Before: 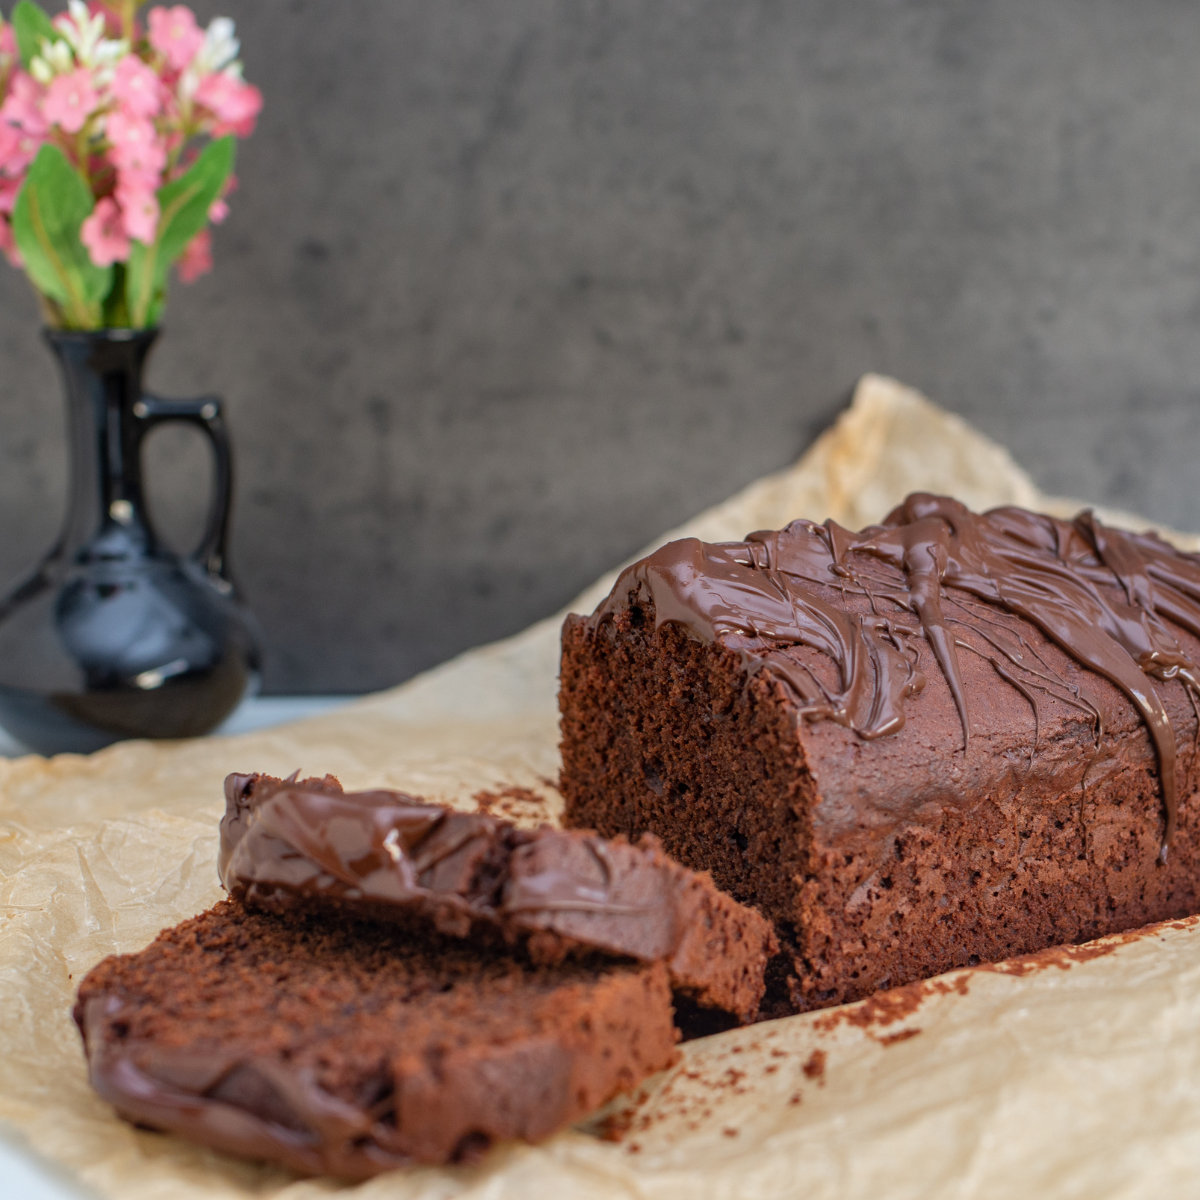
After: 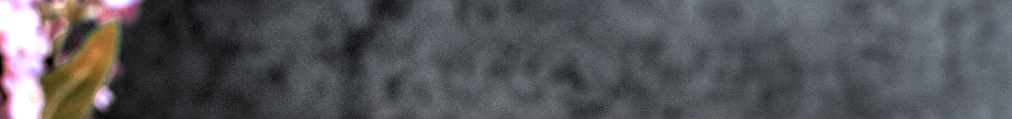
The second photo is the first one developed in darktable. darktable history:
exposure: black level correction 0, exposure 1.2 EV, compensate exposure bias true, compensate highlight preservation false
sharpen: on, module defaults
white balance: red 0.931, blue 1.11
contrast brightness saturation: saturation -0.05
shadows and highlights: shadows 60, soften with gaussian
color zones: curves: ch0 [(0.006, 0.385) (0.143, 0.563) (0.243, 0.321) (0.352, 0.464) (0.516, 0.456) (0.625, 0.5) (0.75, 0.5) (0.875, 0.5)]; ch1 [(0, 0.5) (0.134, 0.504) (0.246, 0.463) (0.421, 0.515) (0.5, 0.56) (0.625, 0.5) (0.75, 0.5) (0.875, 0.5)]; ch2 [(0, 0.5) (0.131, 0.426) (0.307, 0.289) (0.38, 0.188) (0.513, 0.216) (0.625, 0.548) (0.75, 0.468) (0.838, 0.396) (0.971, 0.311)]
crop and rotate: left 9.644%, top 9.491%, right 6.021%, bottom 80.509%
levels: mode automatic, black 0.023%, white 99.97%, levels [0.062, 0.494, 0.925]
